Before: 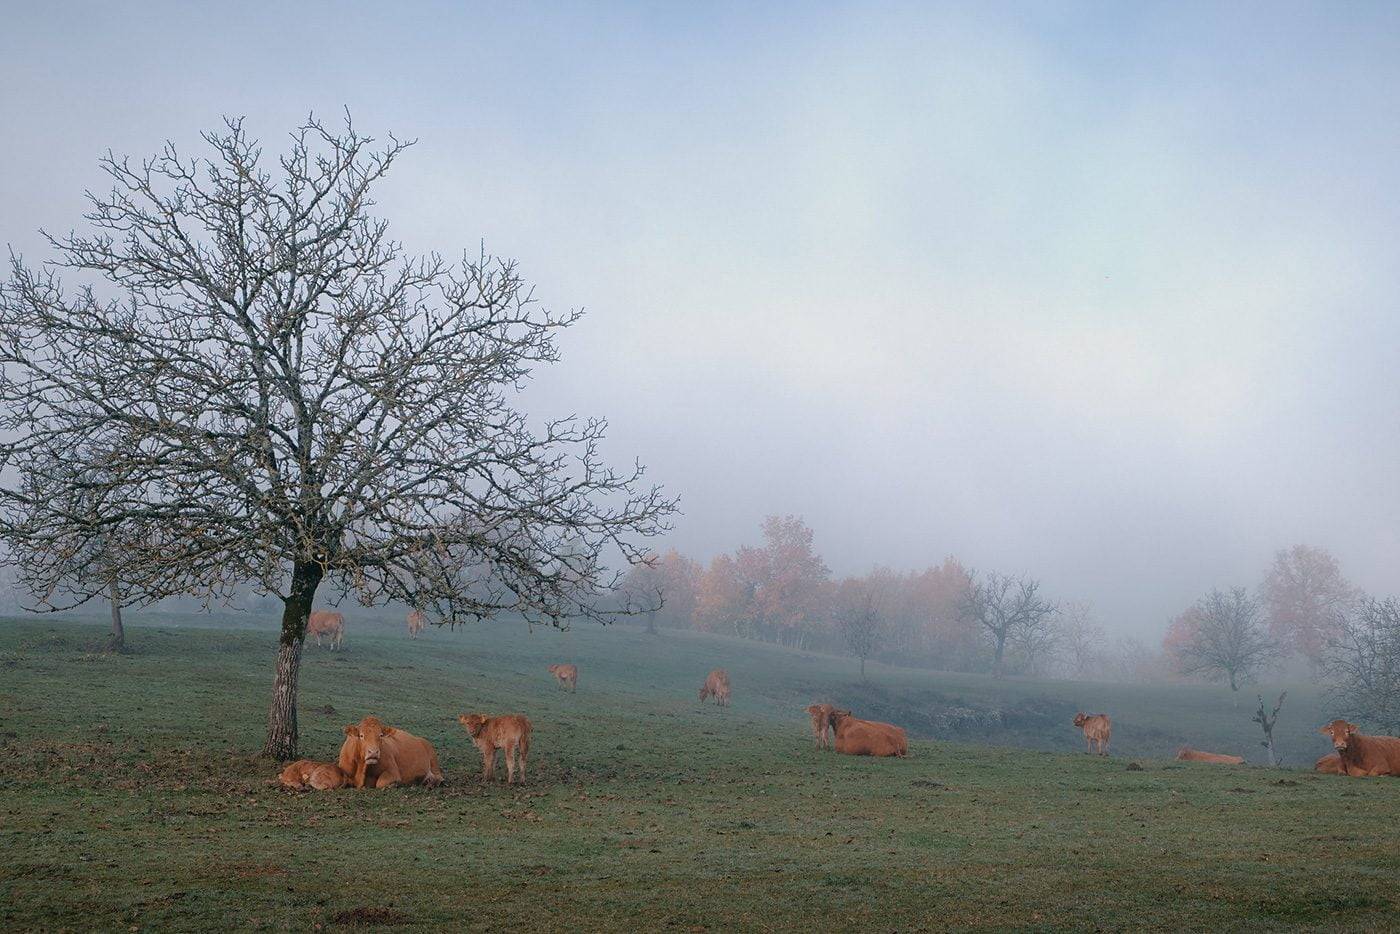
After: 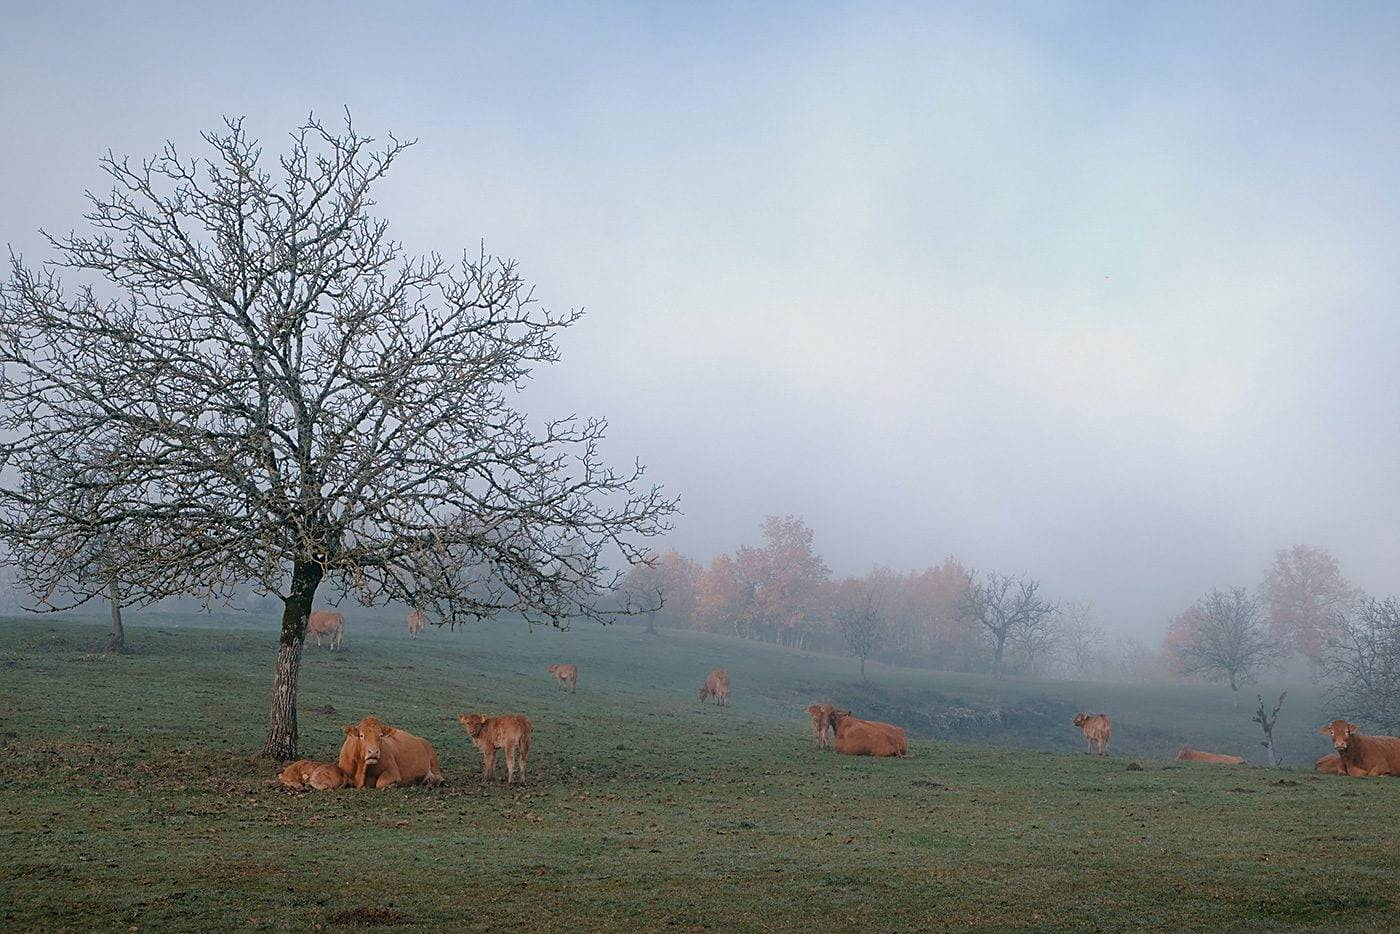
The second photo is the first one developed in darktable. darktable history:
sharpen: radius 1.845, amount 0.396, threshold 1.292
